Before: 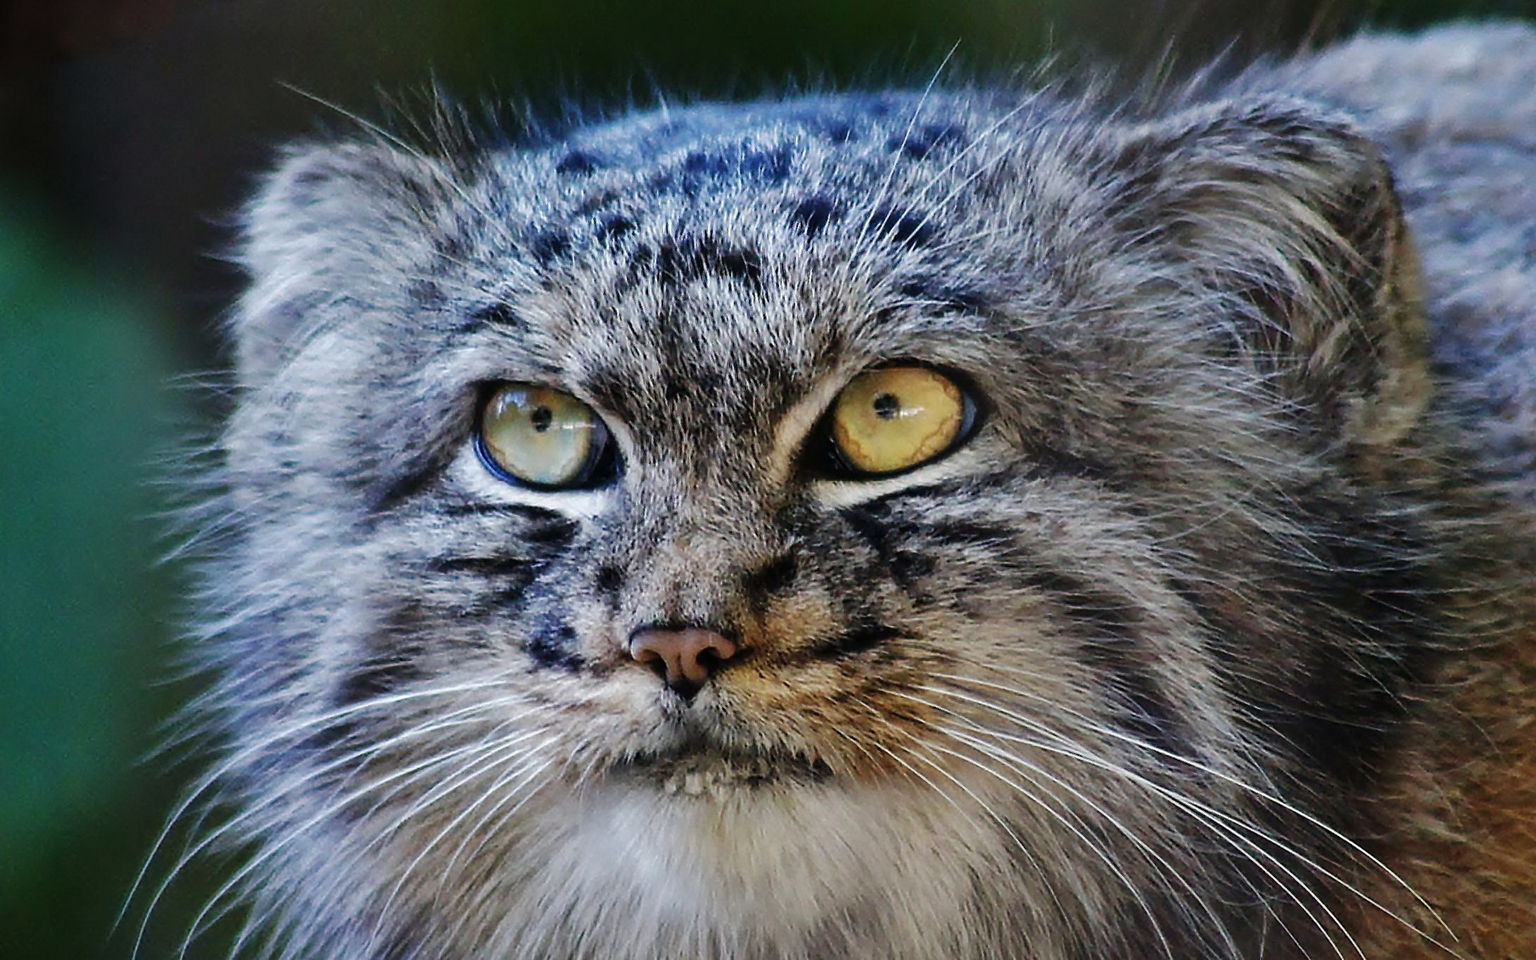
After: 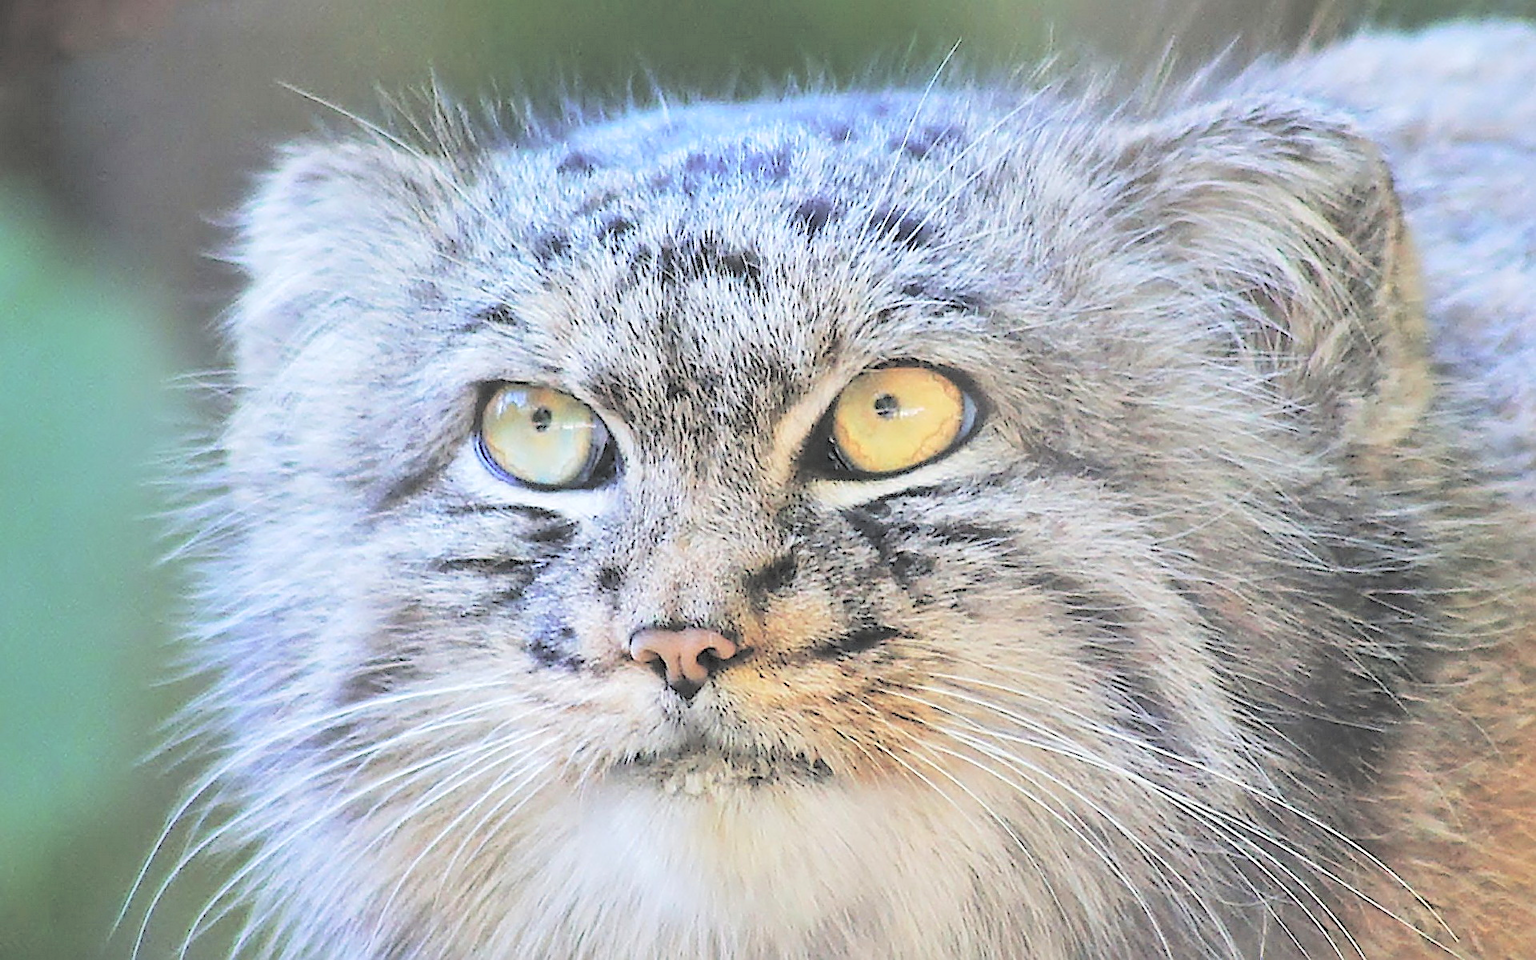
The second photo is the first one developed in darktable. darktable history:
contrast brightness saturation: brightness 0.999
sharpen: on, module defaults
